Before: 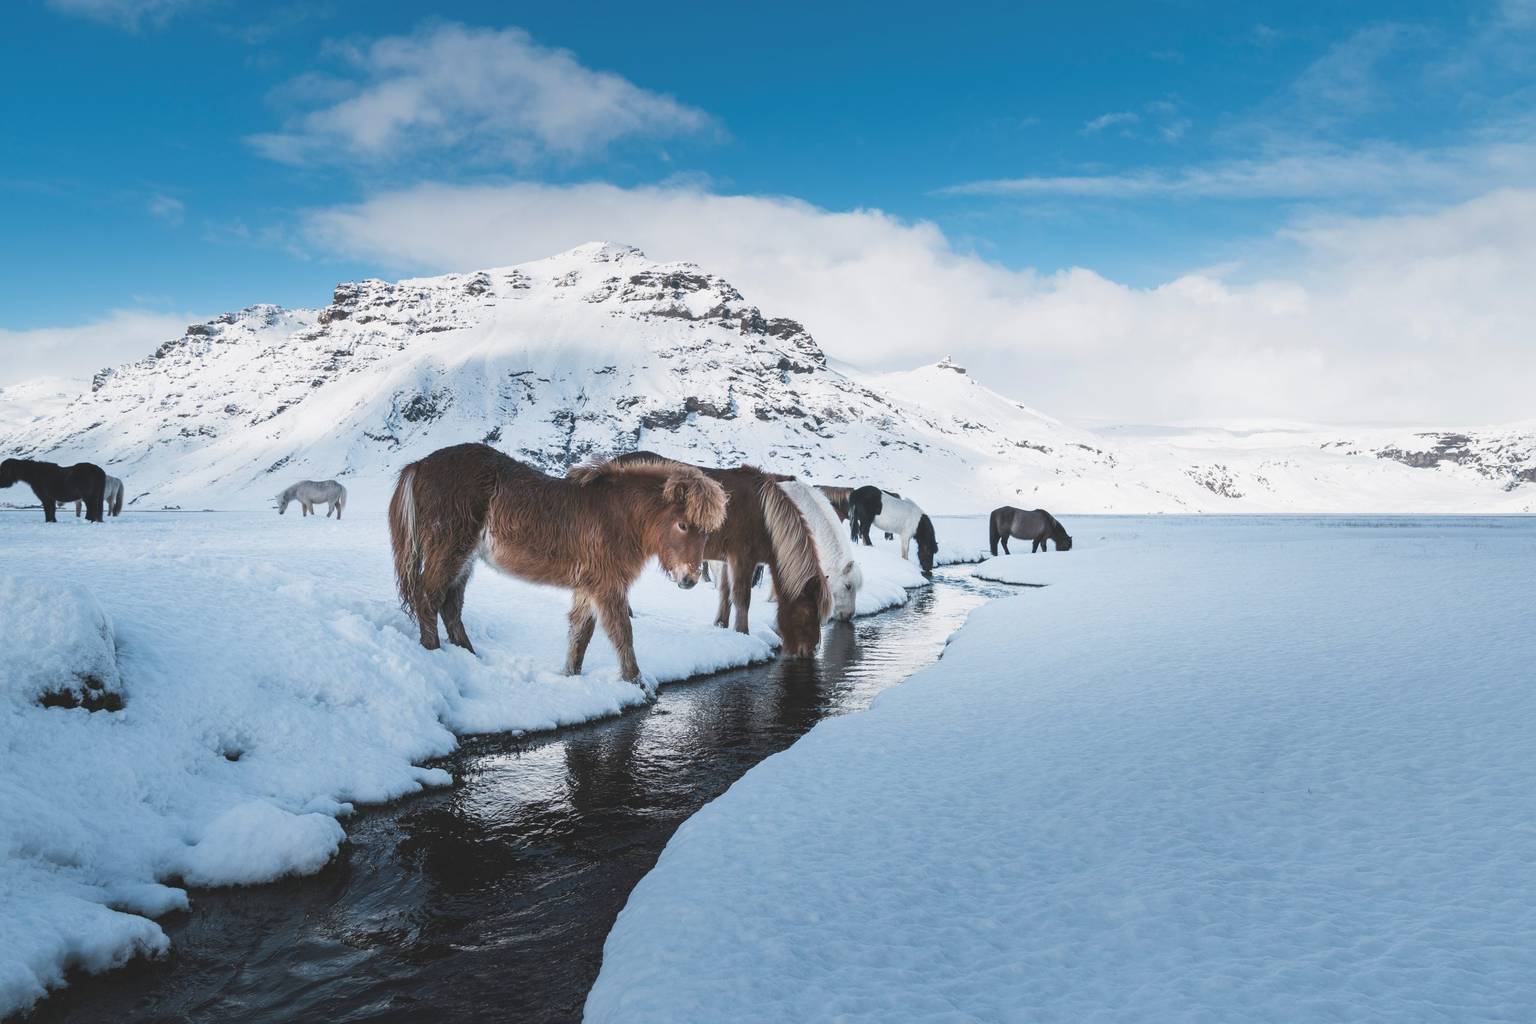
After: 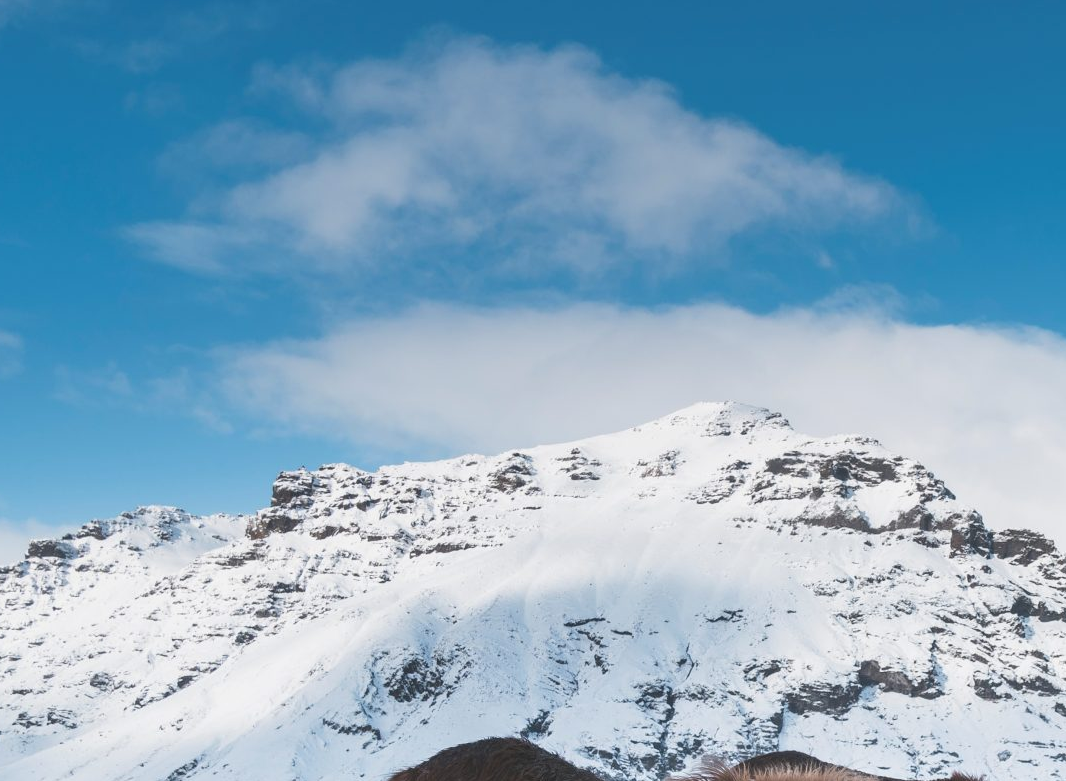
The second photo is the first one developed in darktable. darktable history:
contrast brightness saturation: contrast 0.047
crop and rotate: left 11.109%, top 0.106%, right 47.222%, bottom 54.115%
